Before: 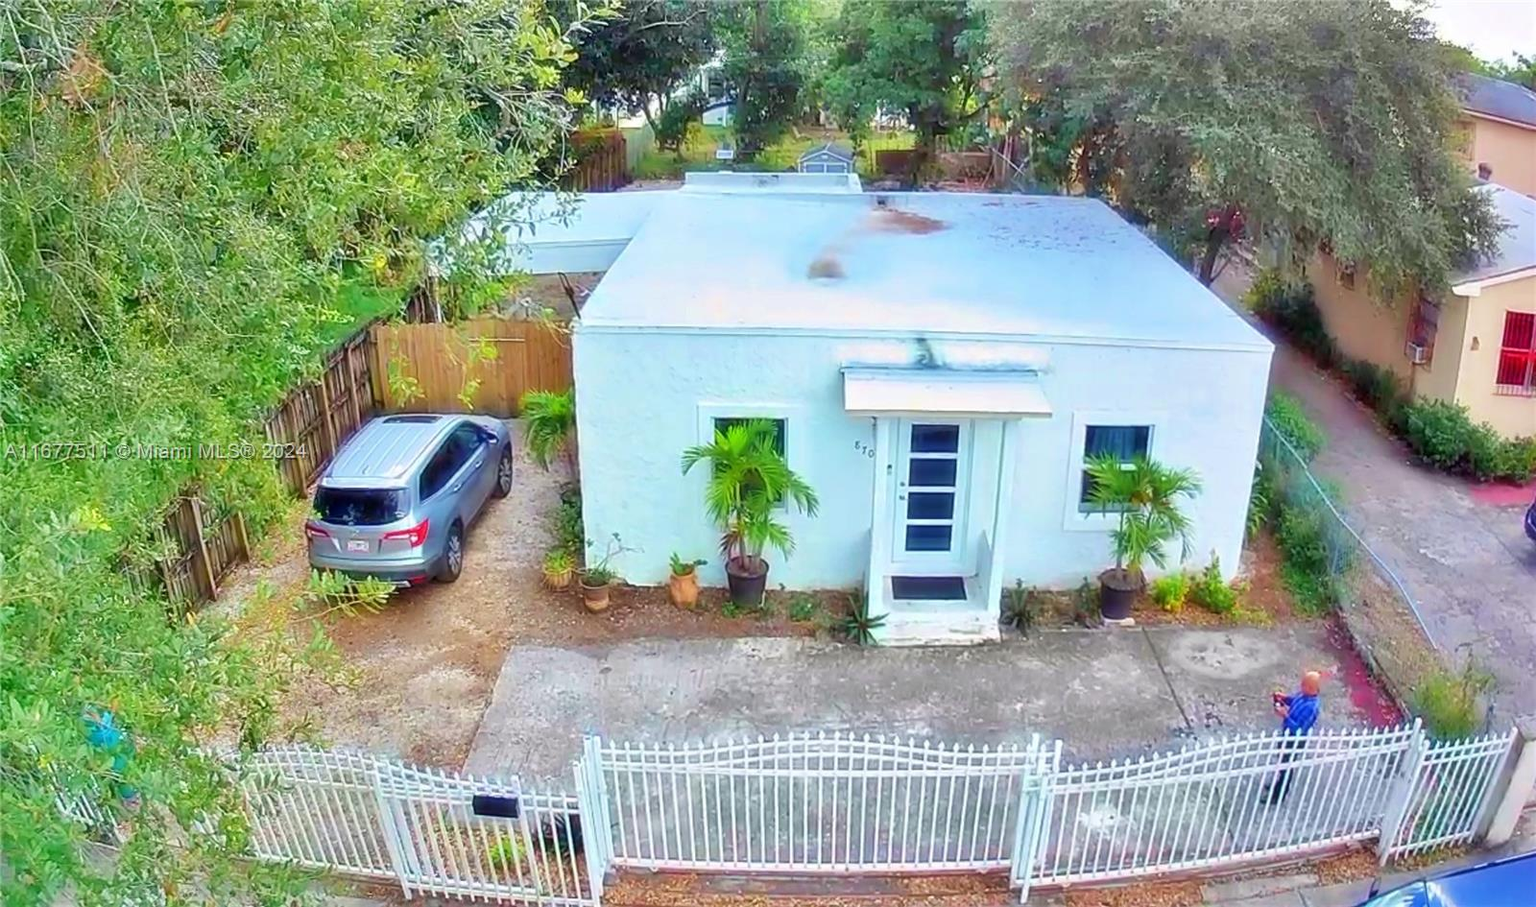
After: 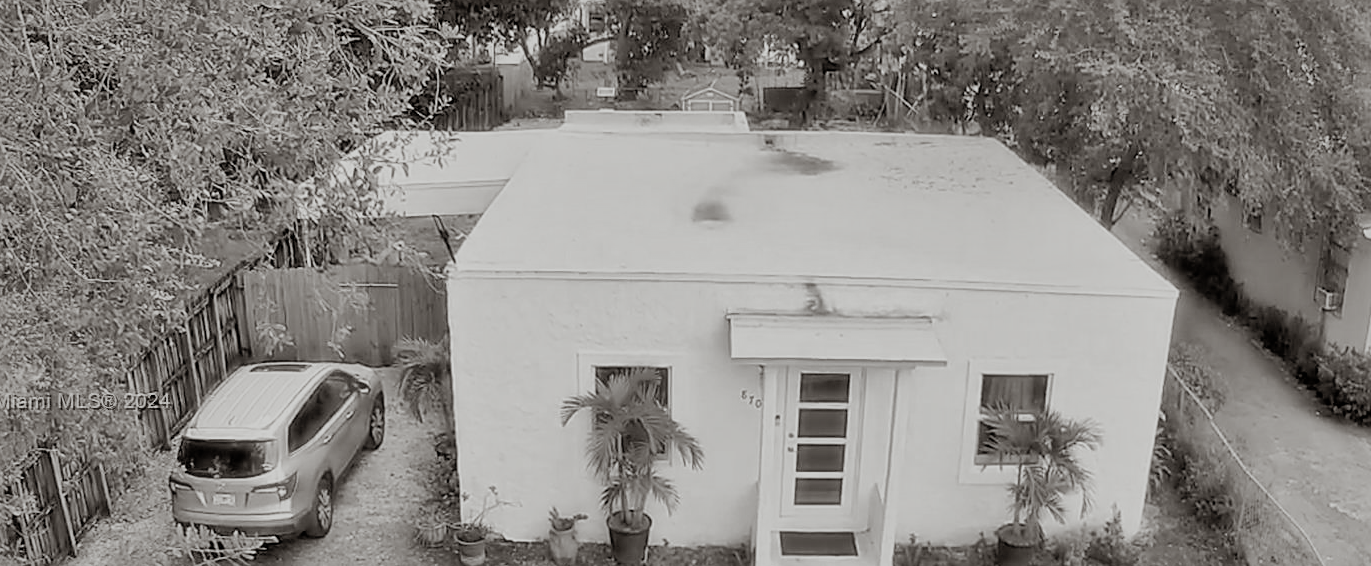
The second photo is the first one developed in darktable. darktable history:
exposure: compensate highlight preservation false
filmic rgb: black relative exposure -7.65 EV, white relative exposure 4.56 EV, hardness 3.61
sharpen: radius 1.858, amount 0.402, threshold 1.154
shadows and highlights: on, module defaults
color balance rgb: power › chroma 0.688%, power › hue 60°, perceptual saturation grading › global saturation 20%, perceptual saturation grading › highlights -24.738%, perceptual saturation grading › shadows 49.895%, contrast 5.09%
crop and rotate: left 9.374%, top 7.319%, right 4.889%, bottom 32.764%
color calibration: output gray [0.246, 0.254, 0.501, 0], x 0.37, y 0.382, temperature 4319.89 K
